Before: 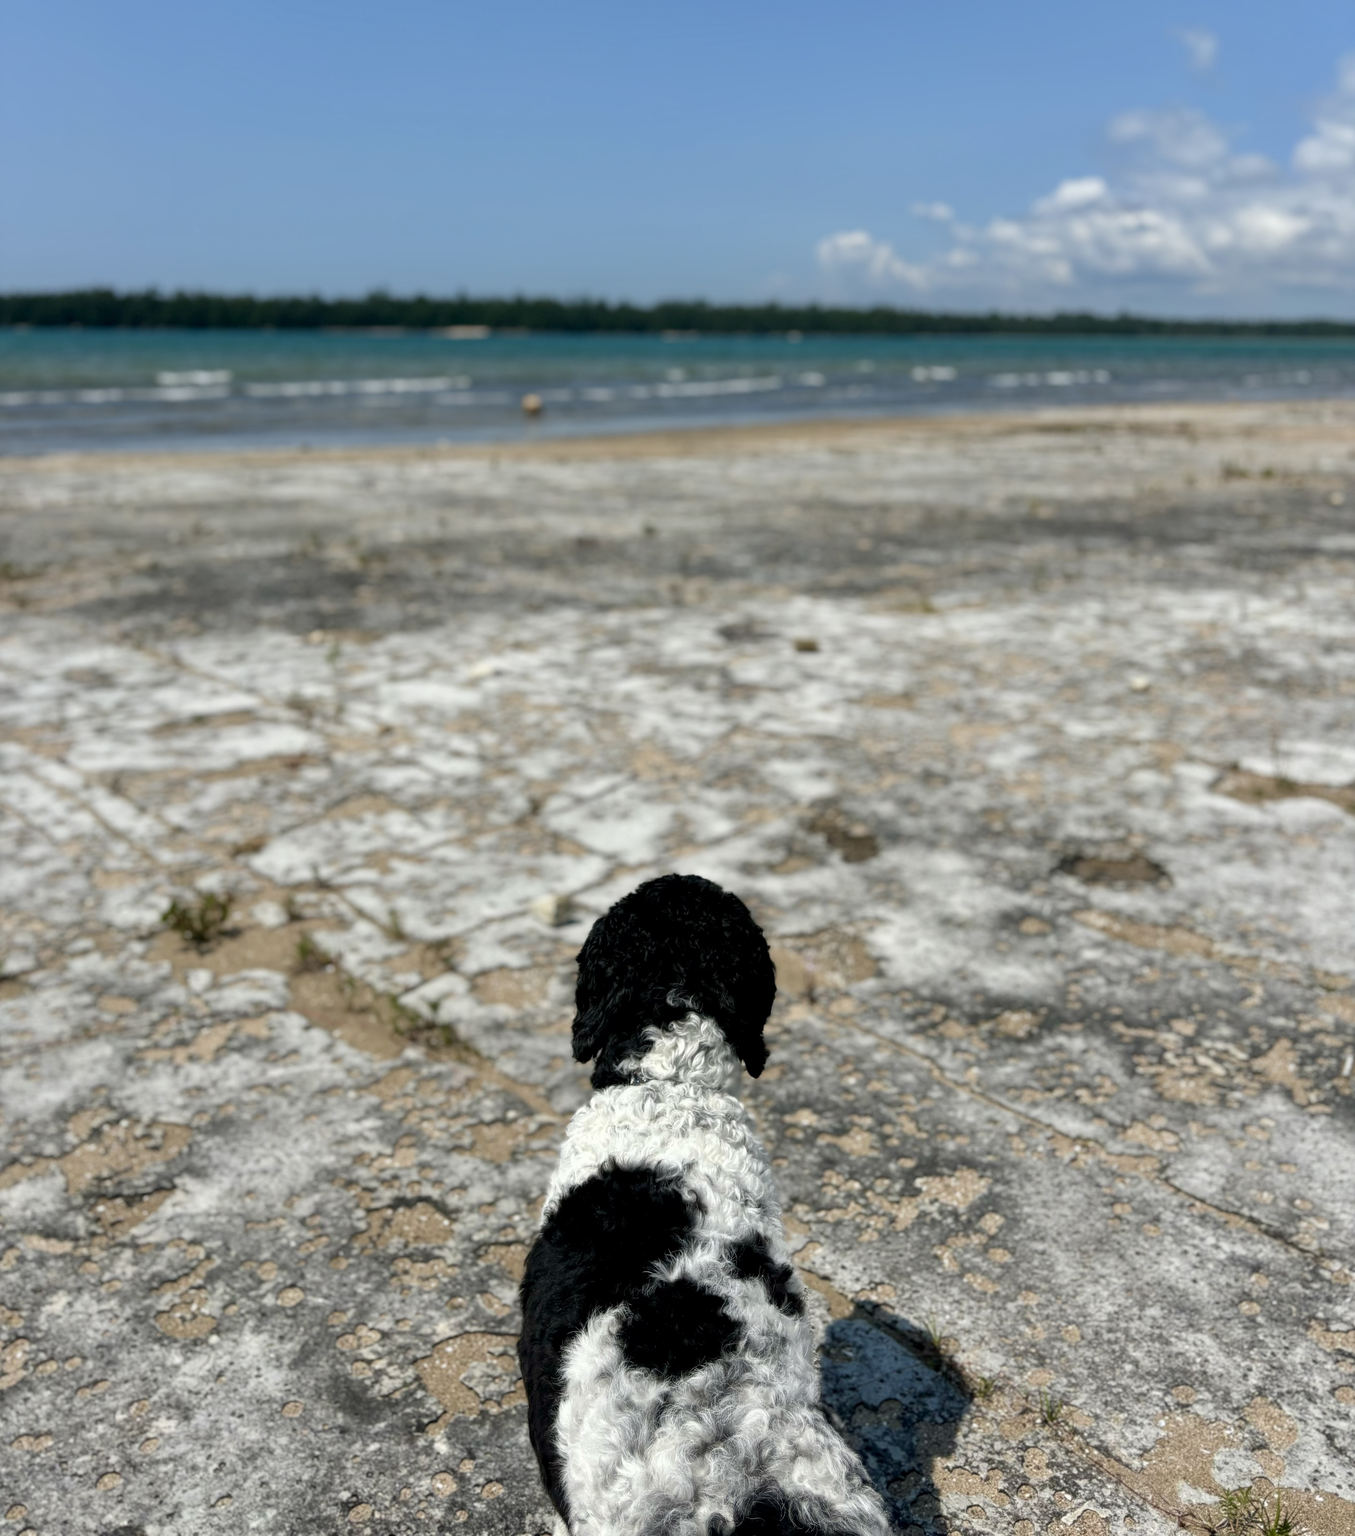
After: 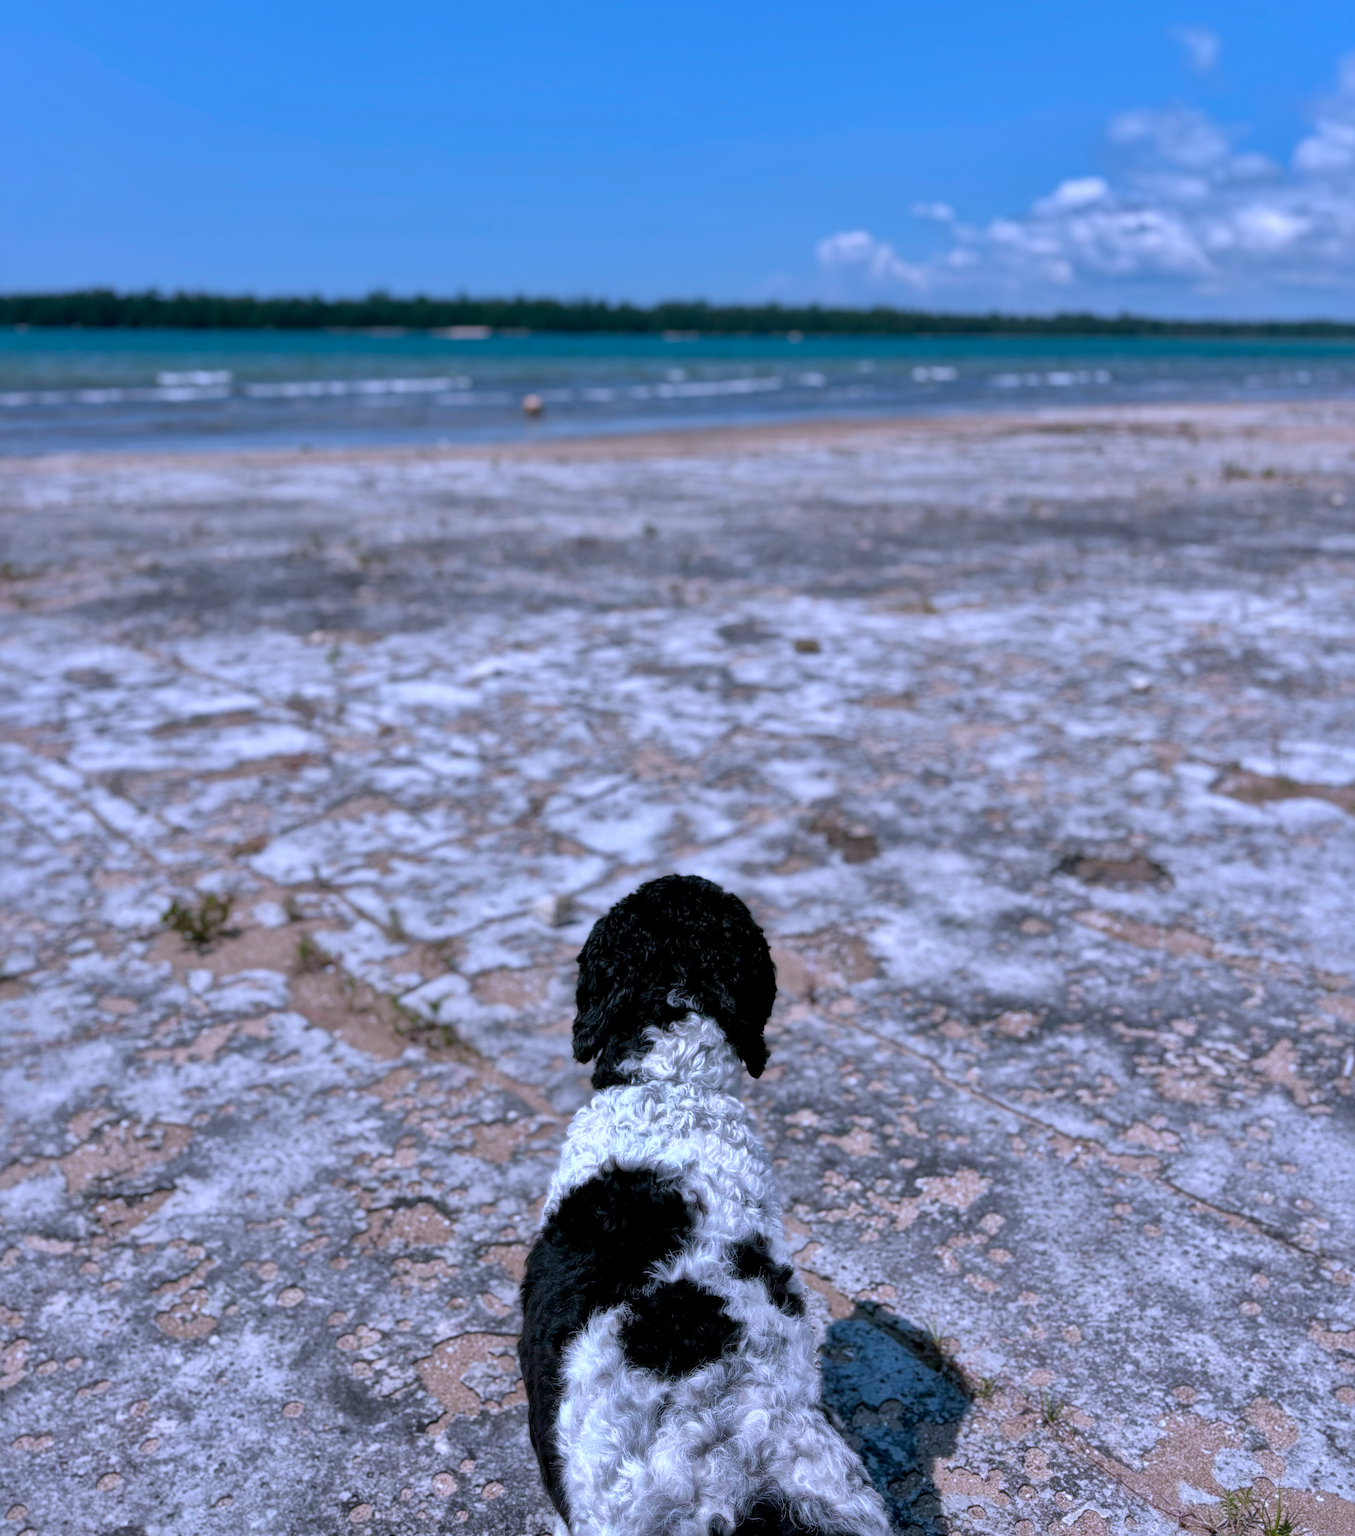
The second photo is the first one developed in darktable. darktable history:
shadows and highlights: shadows 39.84, highlights -60.09
color calibration: illuminant F (fluorescent), F source F9 (Cool White Deluxe 4150 K) – high CRI, x 0.374, y 0.373, temperature 4157.26 K
color correction: highlights a* 15.16, highlights b* -25.42
